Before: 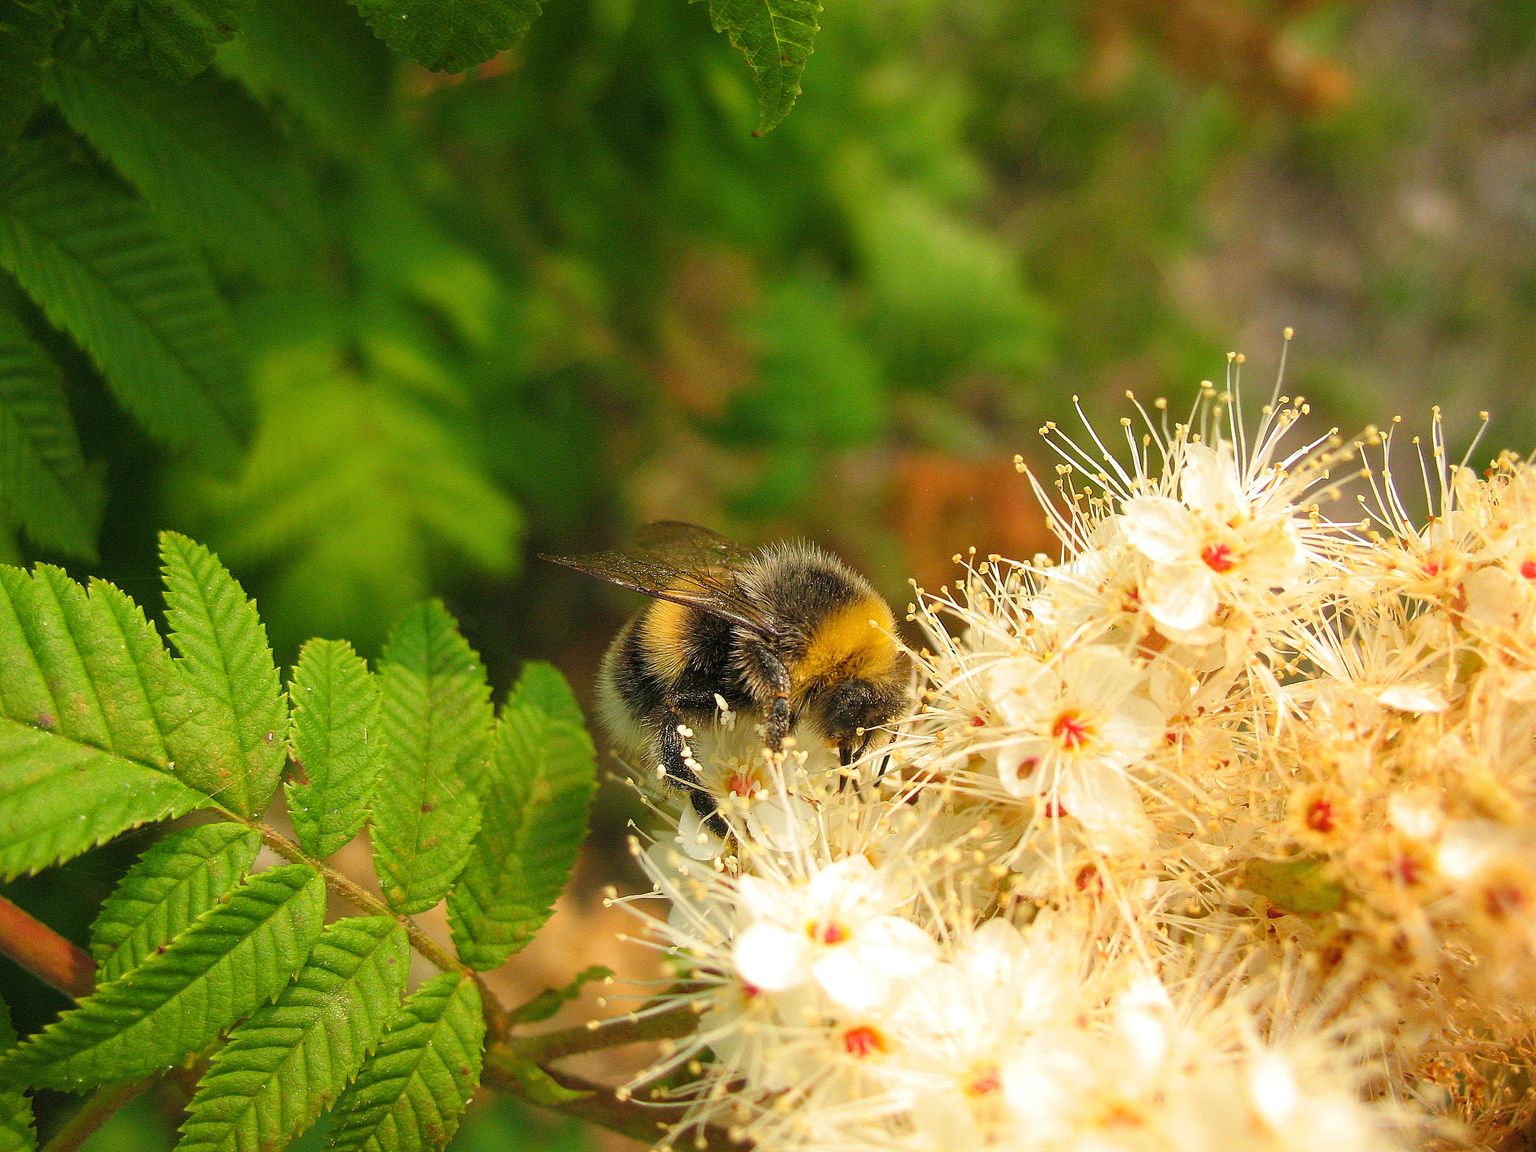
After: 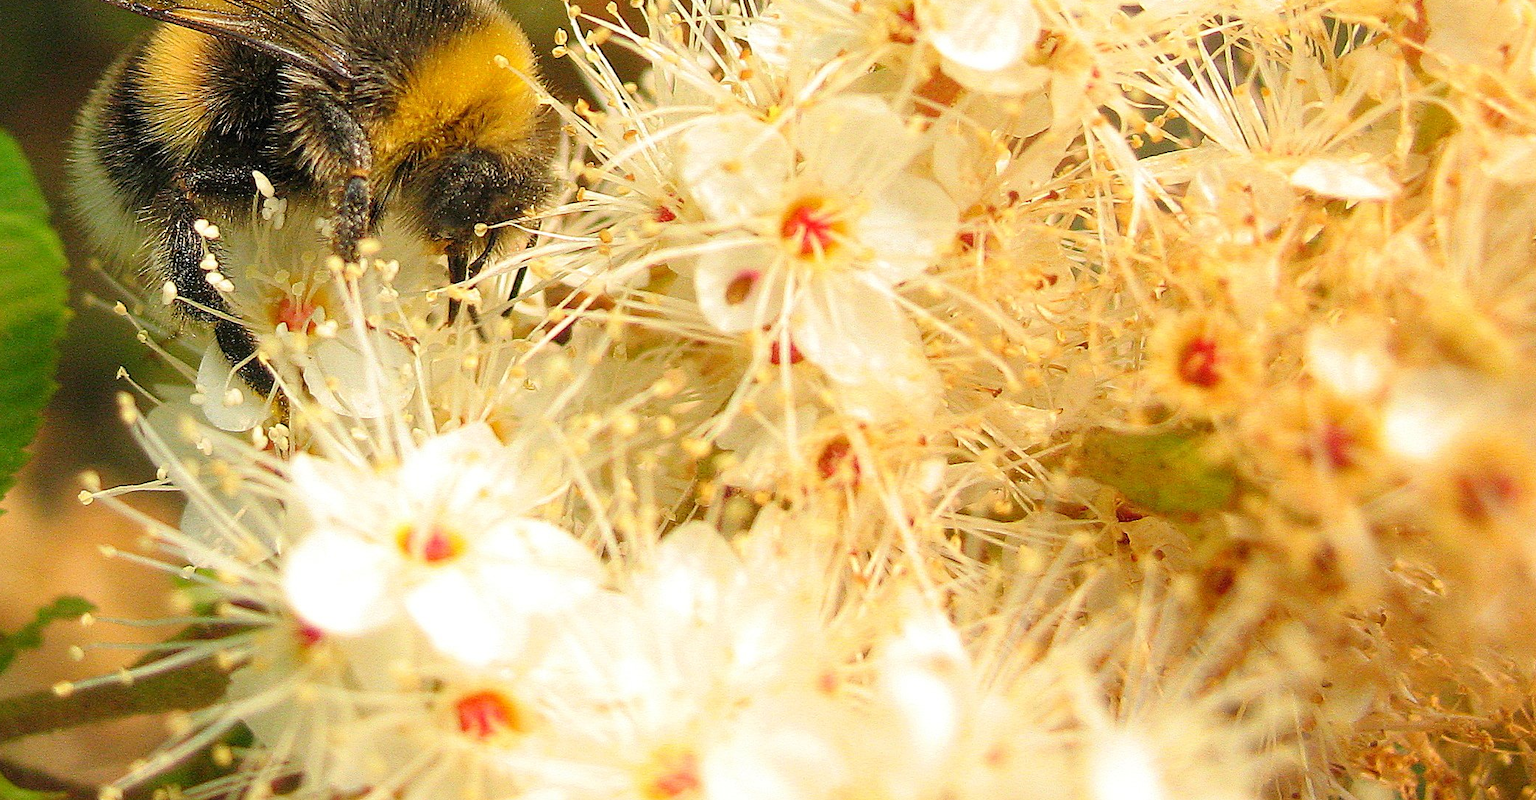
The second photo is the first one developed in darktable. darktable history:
crop and rotate: left 36.005%, top 50.746%, bottom 4.782%
